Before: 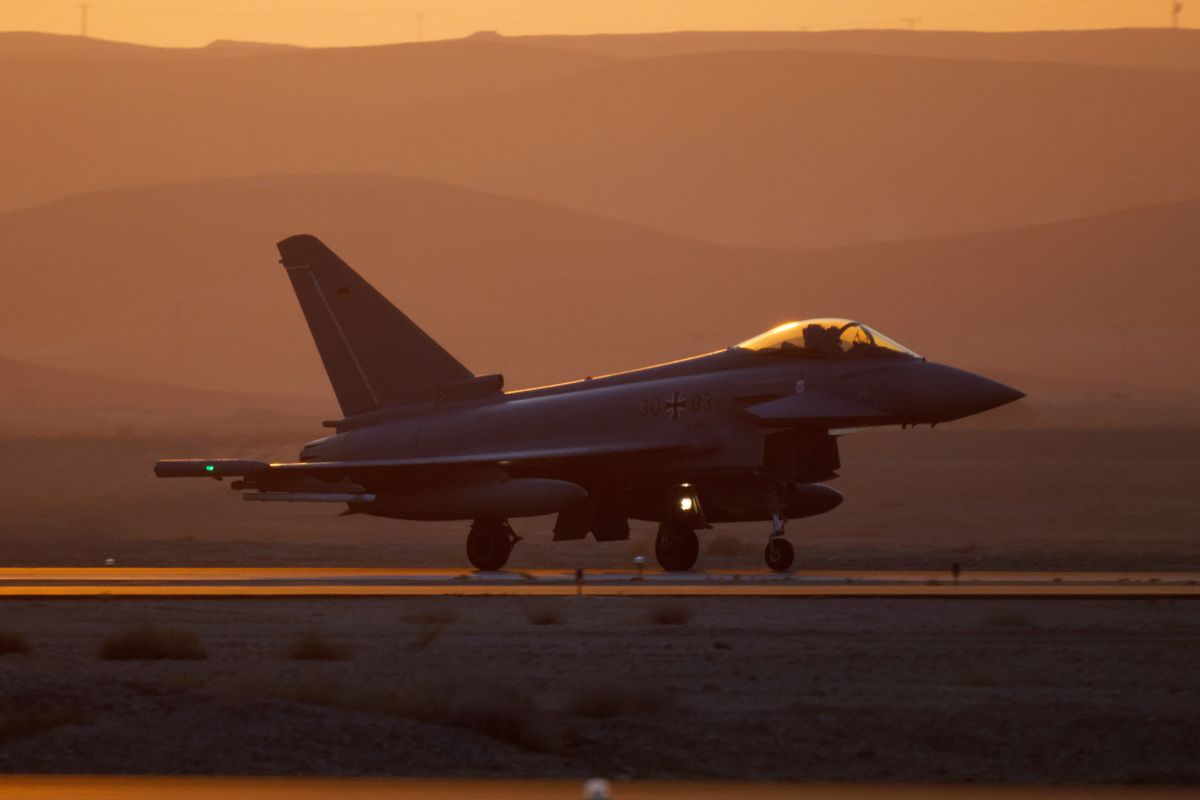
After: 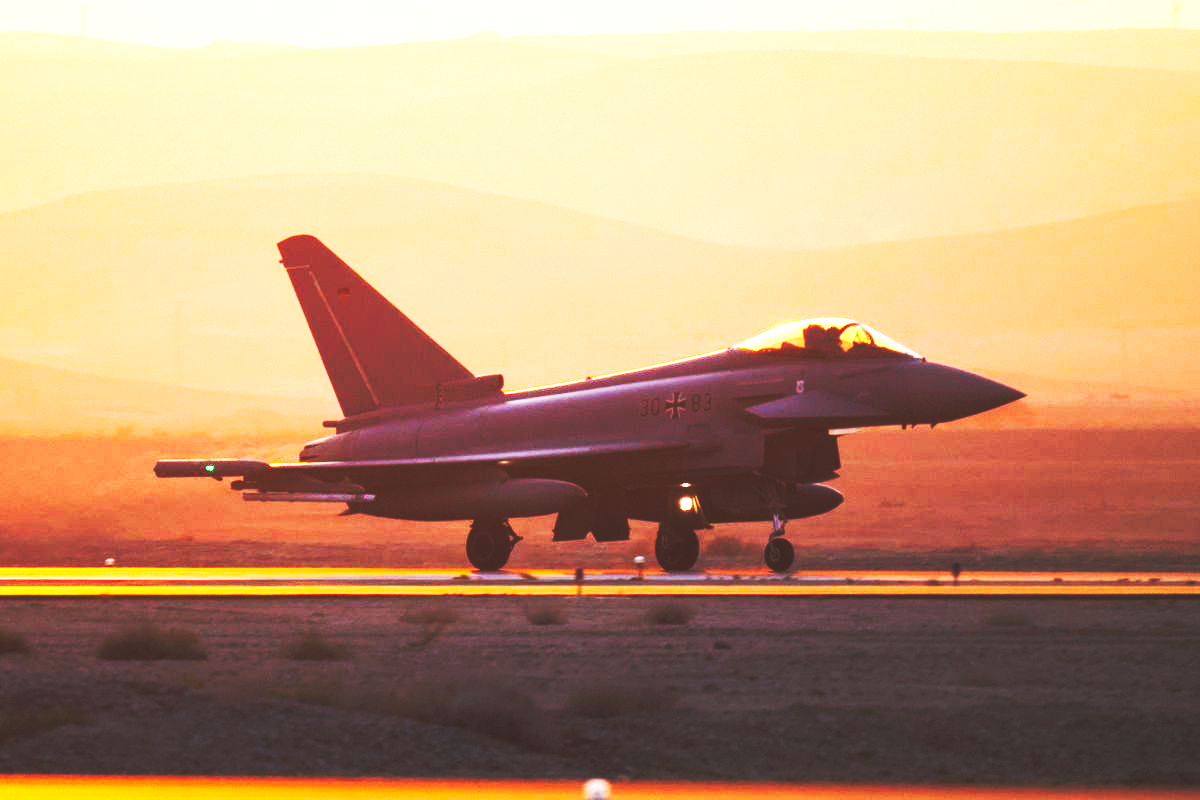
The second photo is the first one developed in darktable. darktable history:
exposure: black level correction 0, exposure 1.173 EV, compensate exposure bias true, compensate highlight preservation false
base curve: curves: ch0 [(0, 0.015) (0.085, 0.116) (0.134, 0.298) (0.19, 0.545) (0.296, 0.764) (0.599, 0.982) (1, 1)], preserve colors none
